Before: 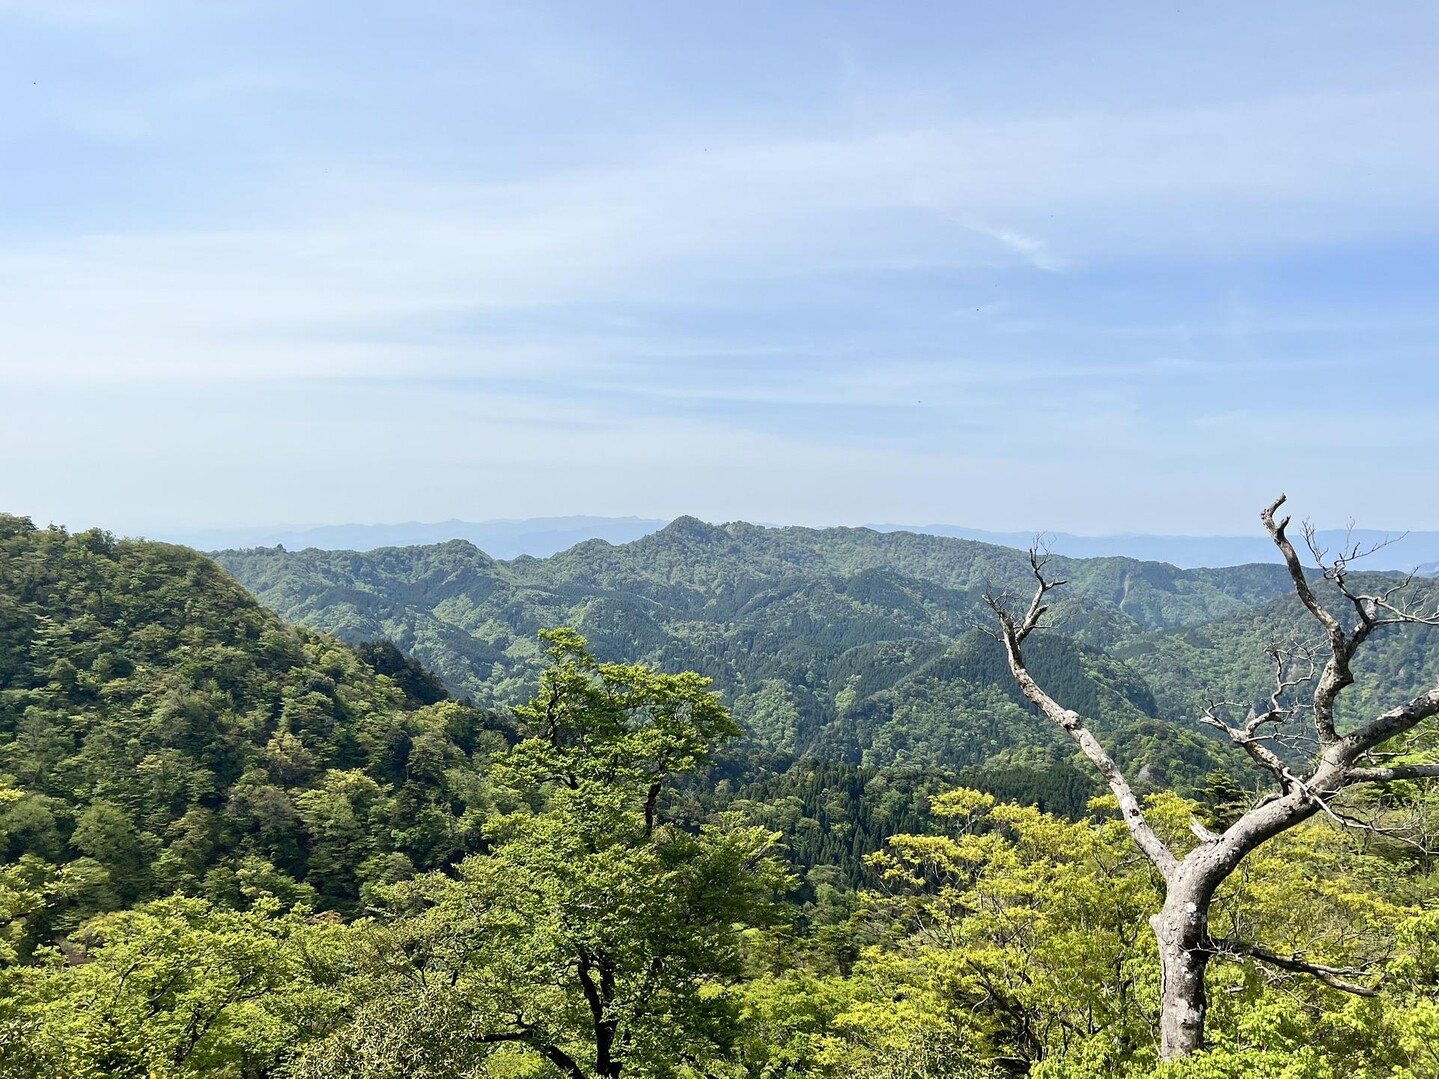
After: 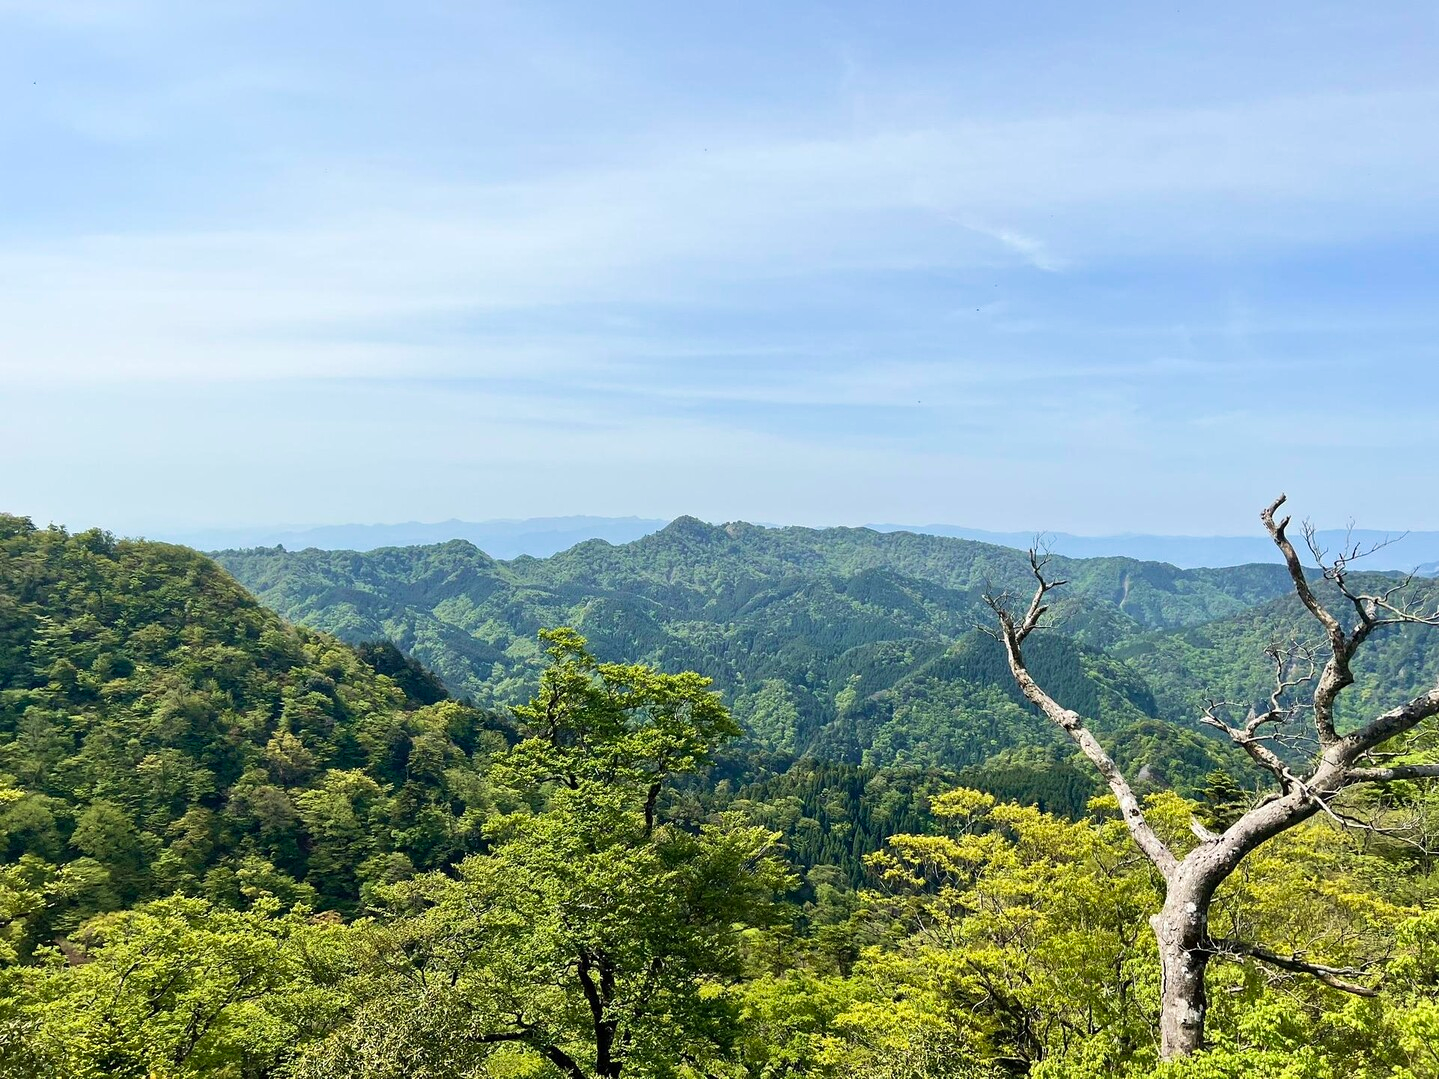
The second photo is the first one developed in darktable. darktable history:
color calibration: illuminant same as pipeline (D50), x 0.346, y 0.359, temperature 5002.42 K
velvia: on, module defaults
